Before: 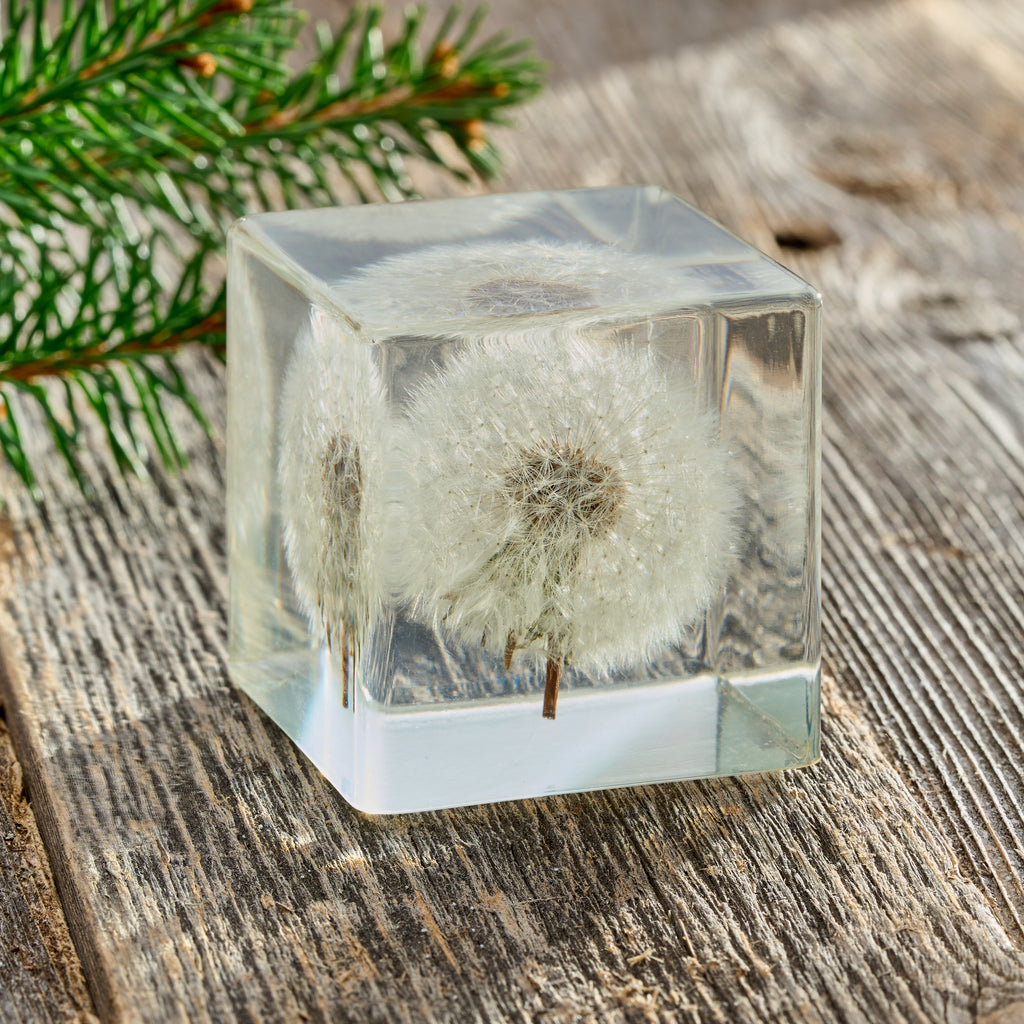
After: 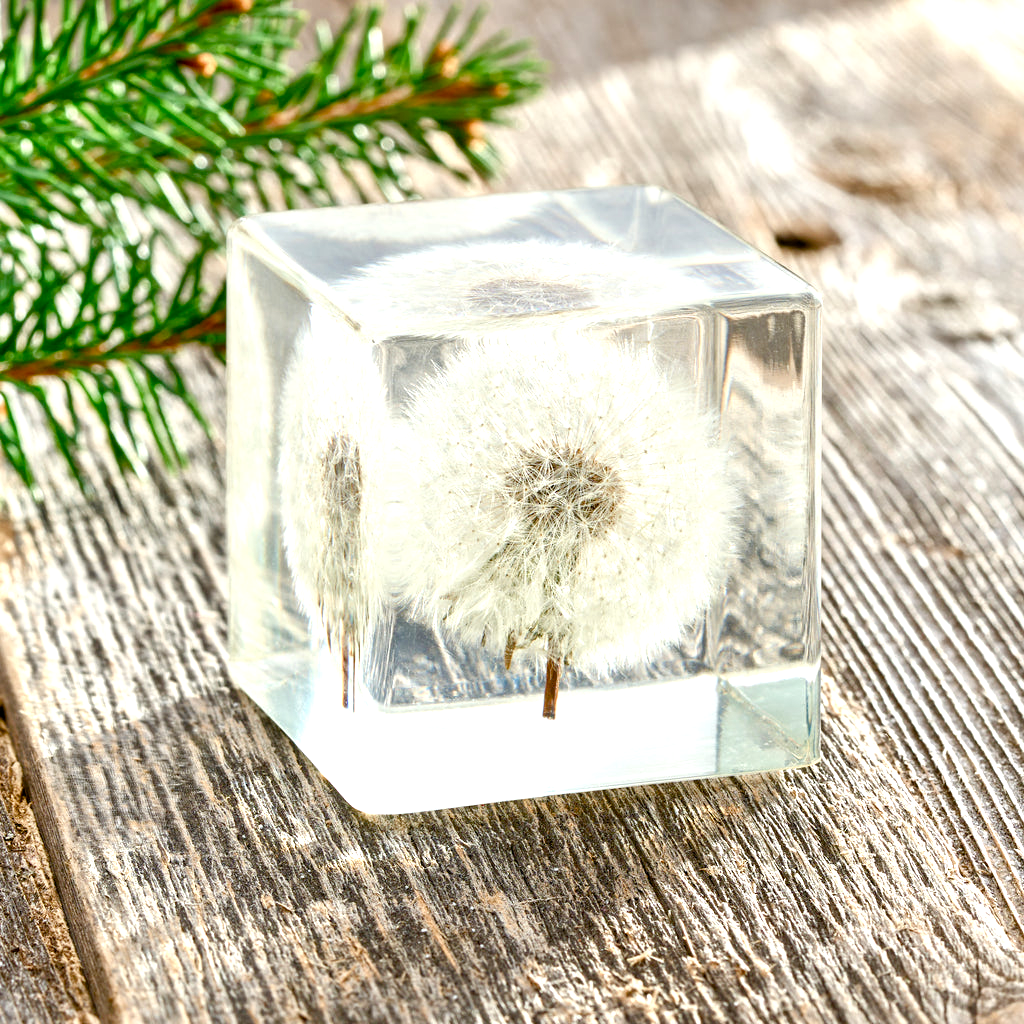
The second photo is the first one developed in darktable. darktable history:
color balance rgb: perceptual saturation grading › global saturation 25.795%, perceptual saturation grading › highlights -50.437%, perceptual saturation grading › shadows 31.188%
exposure: black level correction 0.001, exposure 0.955 EV, compensate highlight preservation false
